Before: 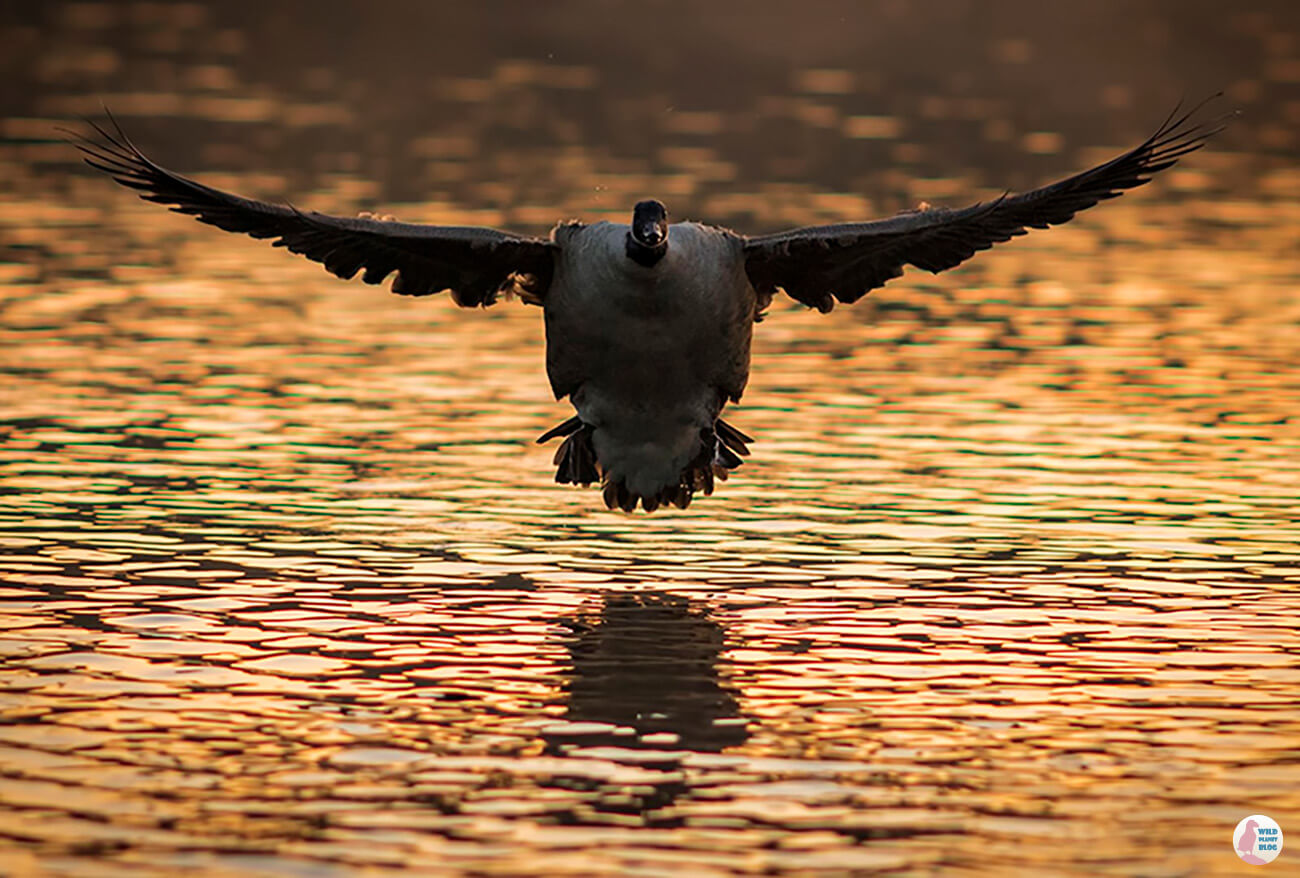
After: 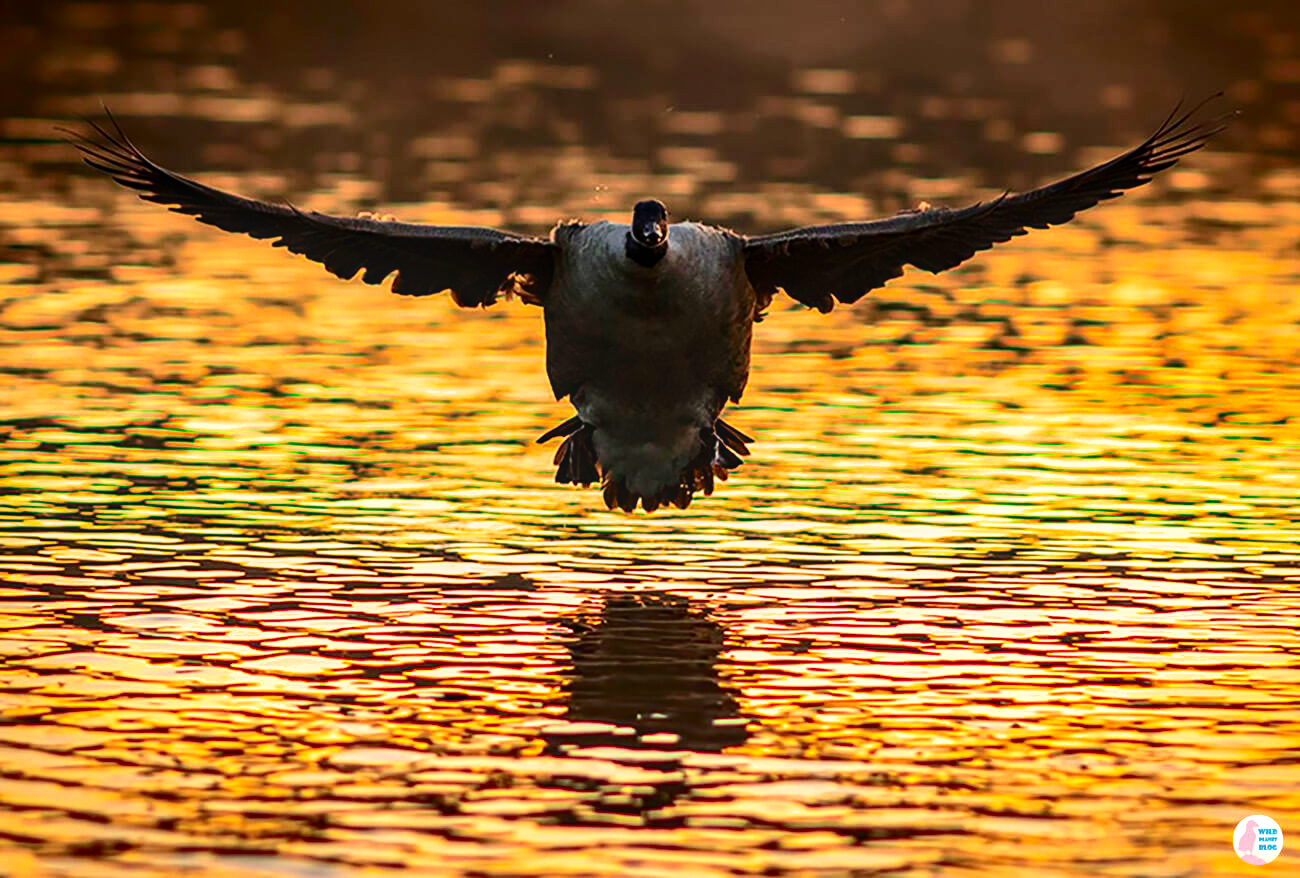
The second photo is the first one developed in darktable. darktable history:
contrast brightness saturation: contrast 0.409, brightness 0.053, saturation 0.25
tone equalizer: -8 EV -0.428 EV, -7 EV -0.359 EV, -6 EV -0.339 EV, -5 EV -0.2 EV, -3 EV 0.253 EV, -2 EV 0.306 EV, -1 EV 0.391 EV, +0 EV 0.426 EV, mask exposure compensation -0.487 EV
shadows and highlights: on, module defaults
local contrast: on, module defaults
